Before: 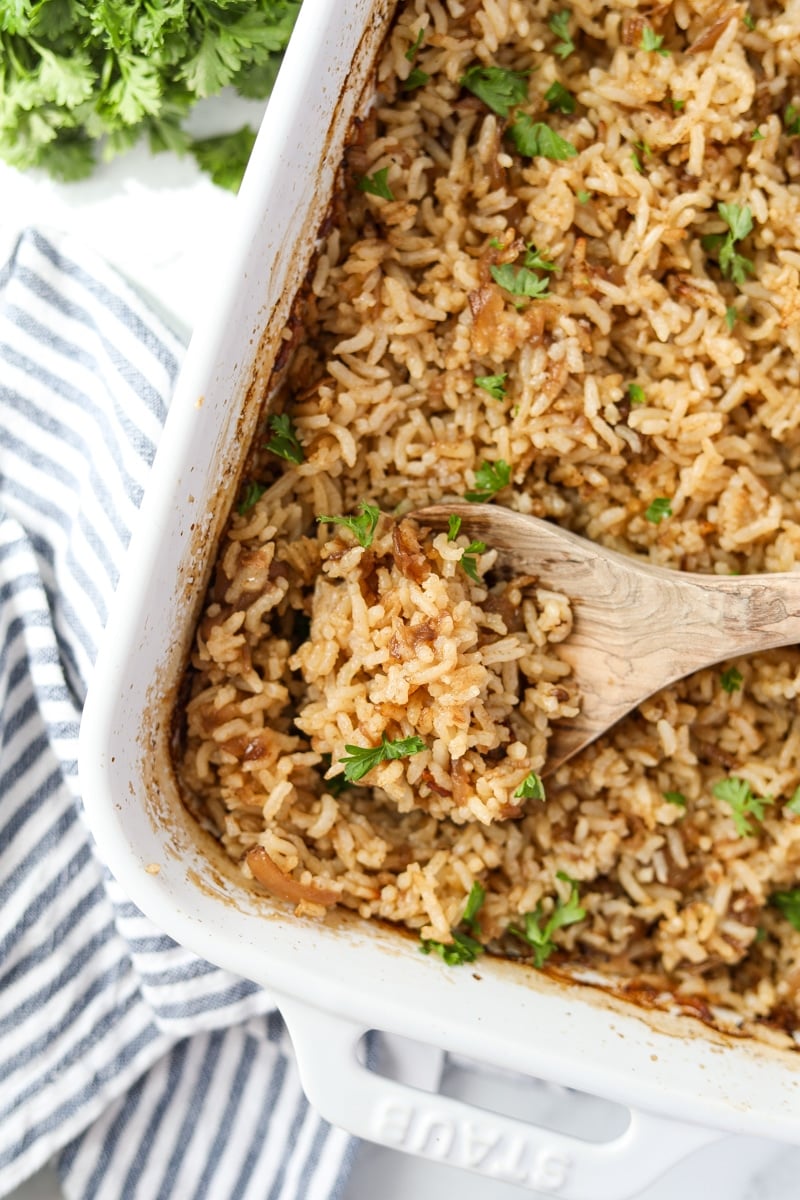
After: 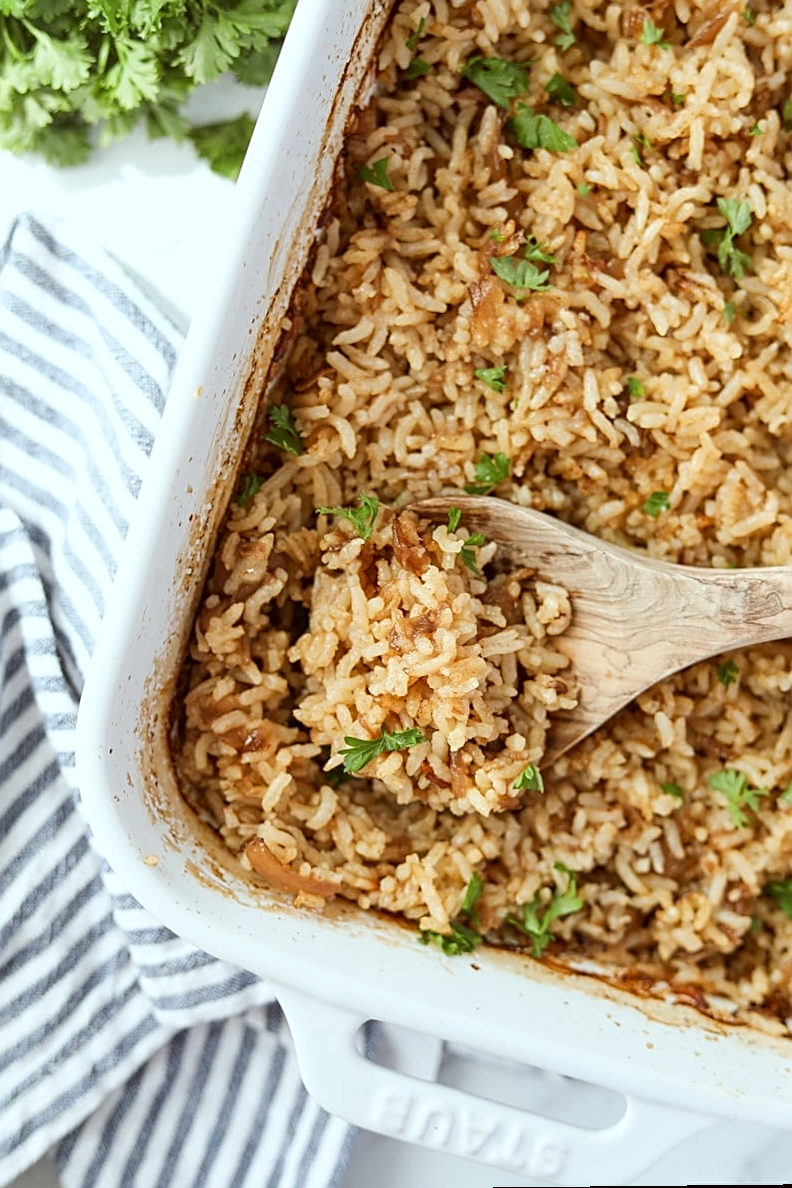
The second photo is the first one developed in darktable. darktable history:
color zones: curves: ch0 [(0.25, 0.5) (0.428, 0.473) (0.75, 0.5)]; ch1 [(0.243, 0.479) (0.398, 0.452) (0.75, 0.5)]
rotate and perspective: rotation 0.174°, lens shift (vertical) 0.013, lens shift (horizontal) 0.019, shear 0.001, automatic cropping original format, crop left 0.007, crop right 0.991, crop top 0.016, crop bottom 0.997
color correction: highlights a* -4.98, highlights b* -3.76, shadows a* 3.83, shadows b* 4.08
sharpen: on, module defaults
